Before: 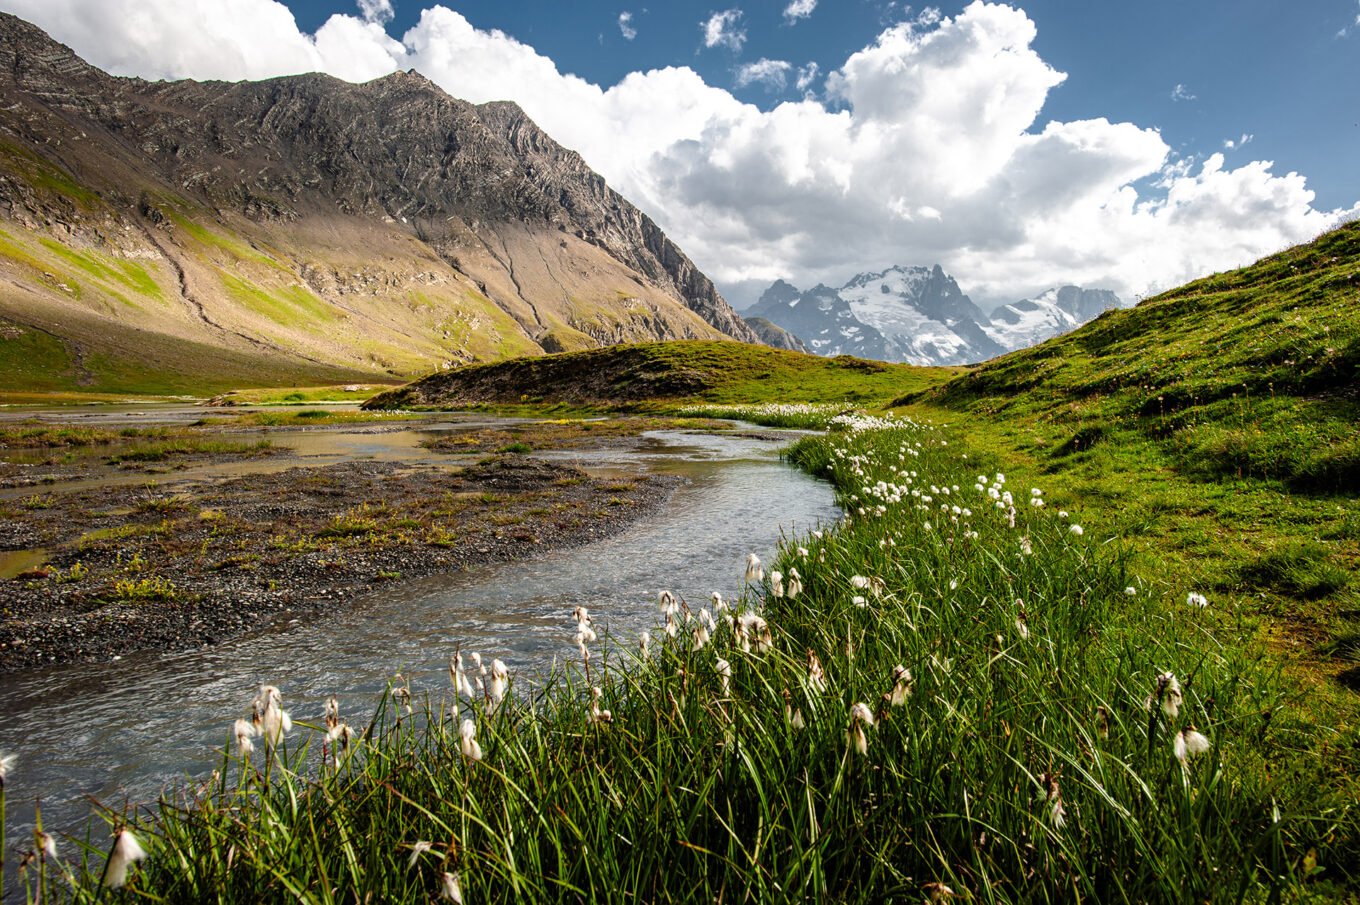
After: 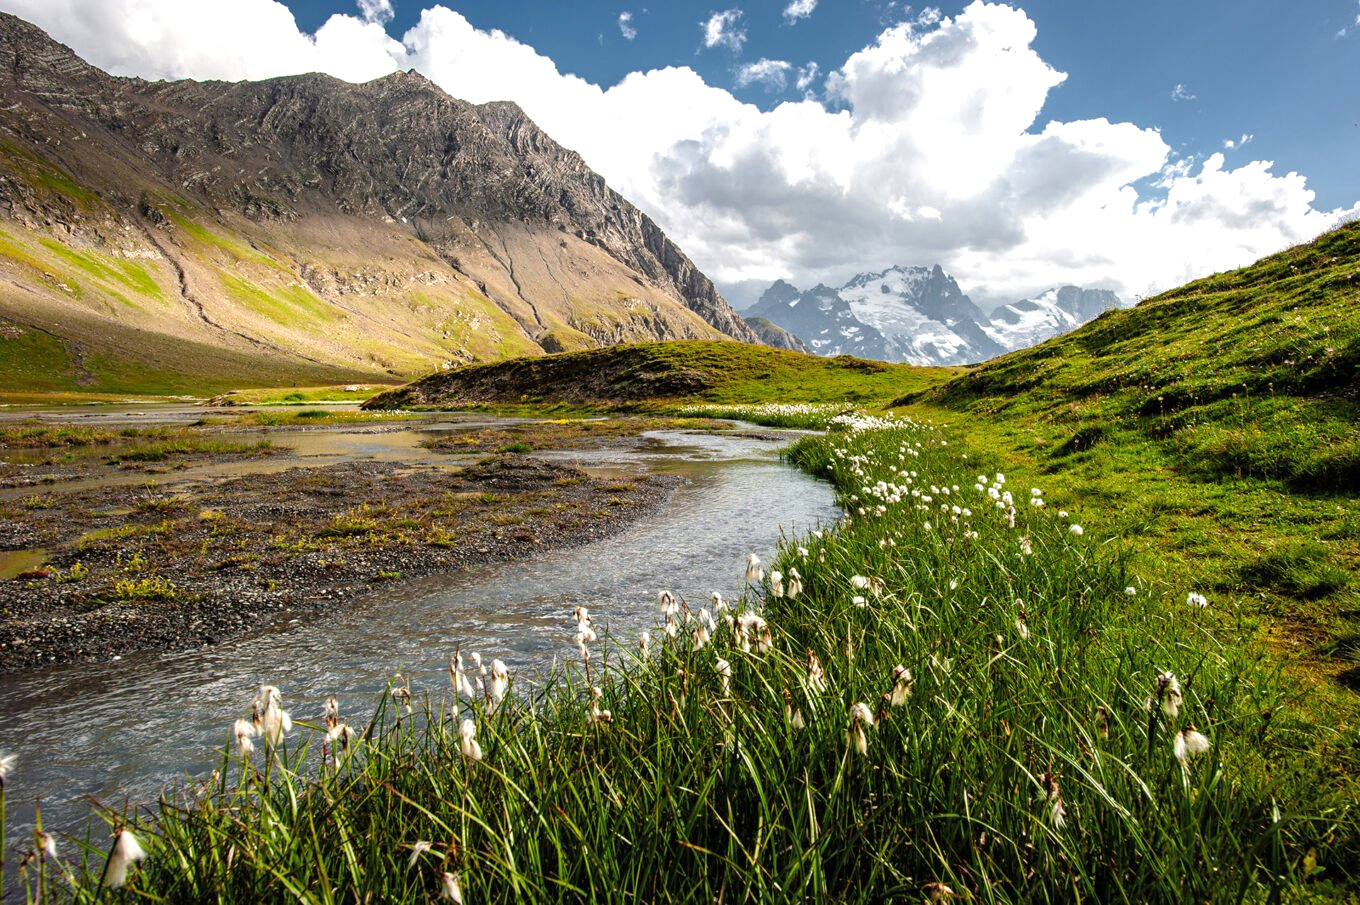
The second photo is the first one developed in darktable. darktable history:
shadows and highlights: shadows 25.27, highlights -24.29
exposure: exposure 0.224 EV, compensate highlight preservation false
levels: levels [0, 0.492, 0.984]
